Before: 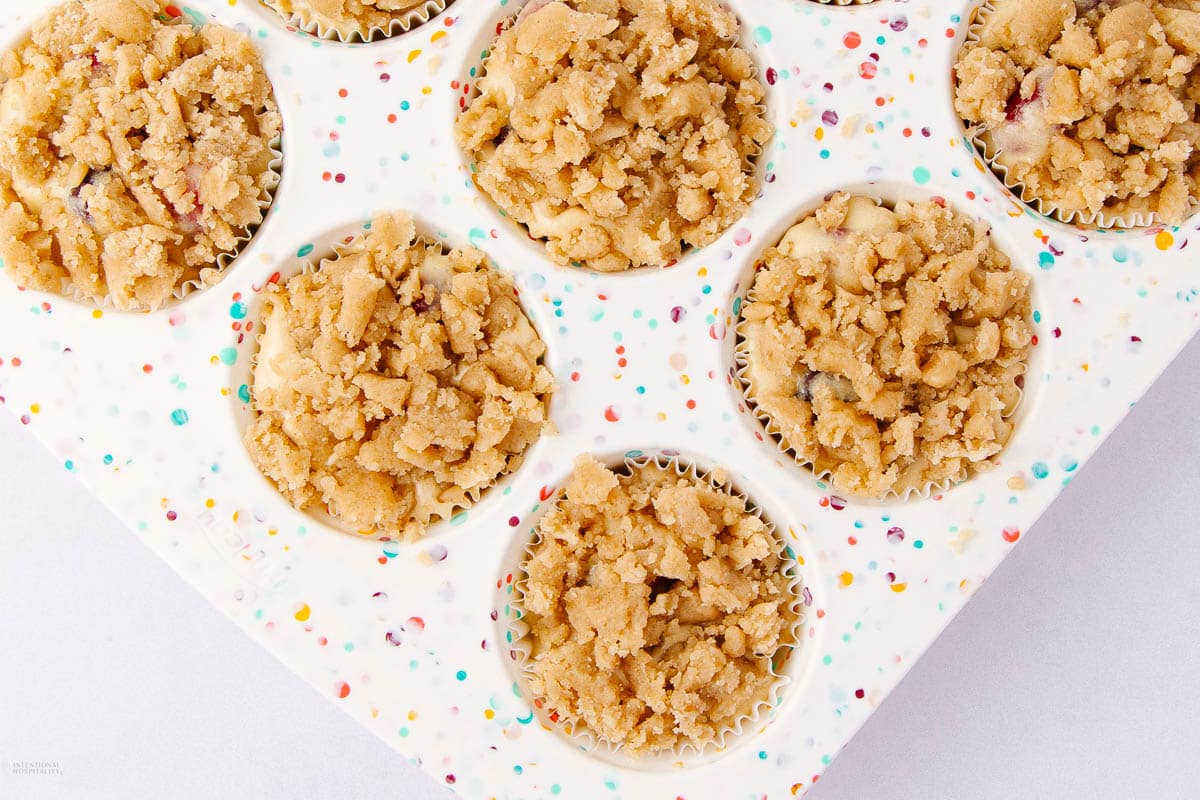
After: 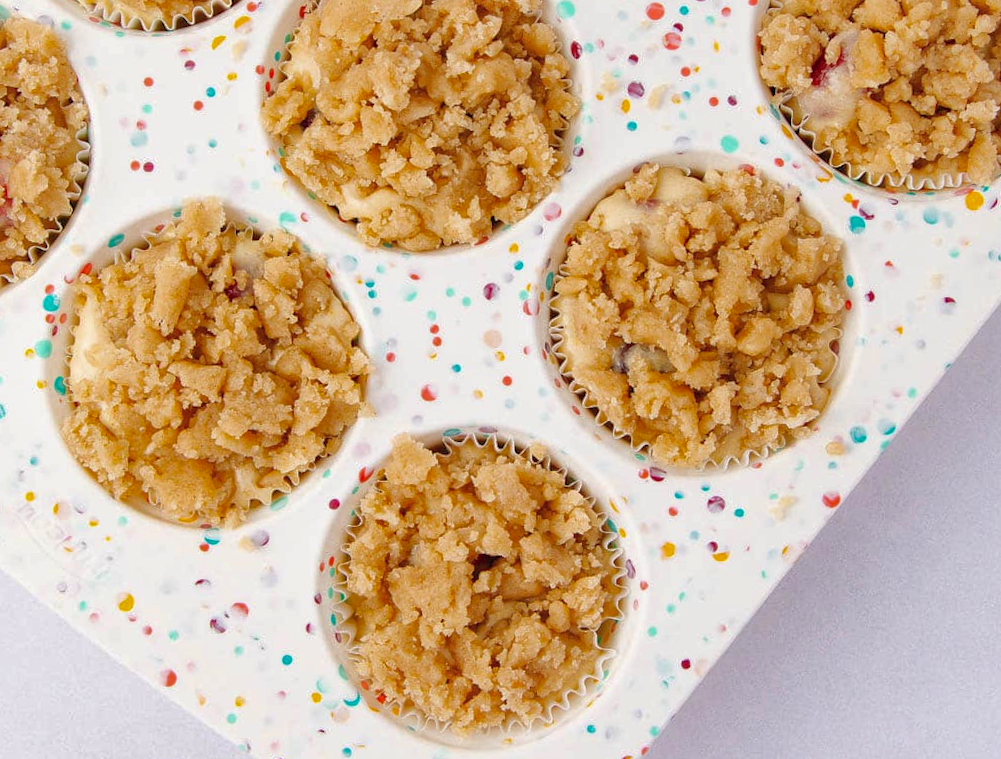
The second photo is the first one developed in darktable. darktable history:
shadows and highlights: on, module defaults
crop and rotate: left 14.584%
rotate and perspective: rotation -2°, crop left 0.022, crop right 0.978, crop top 0.049, crop bottom 0.951
